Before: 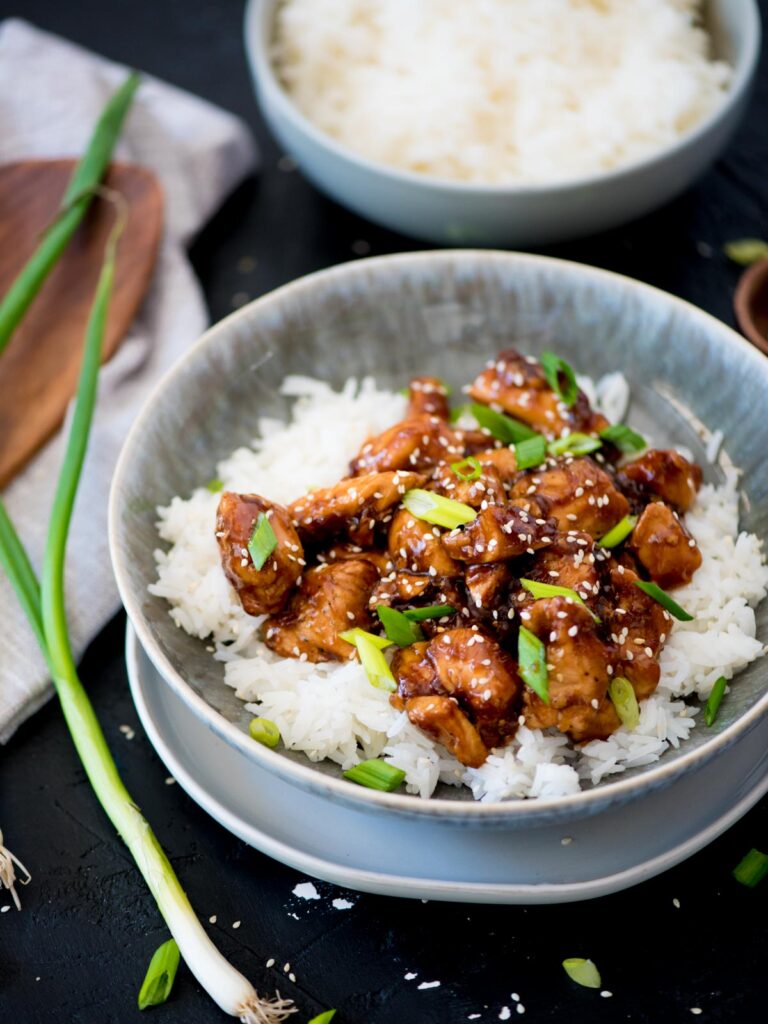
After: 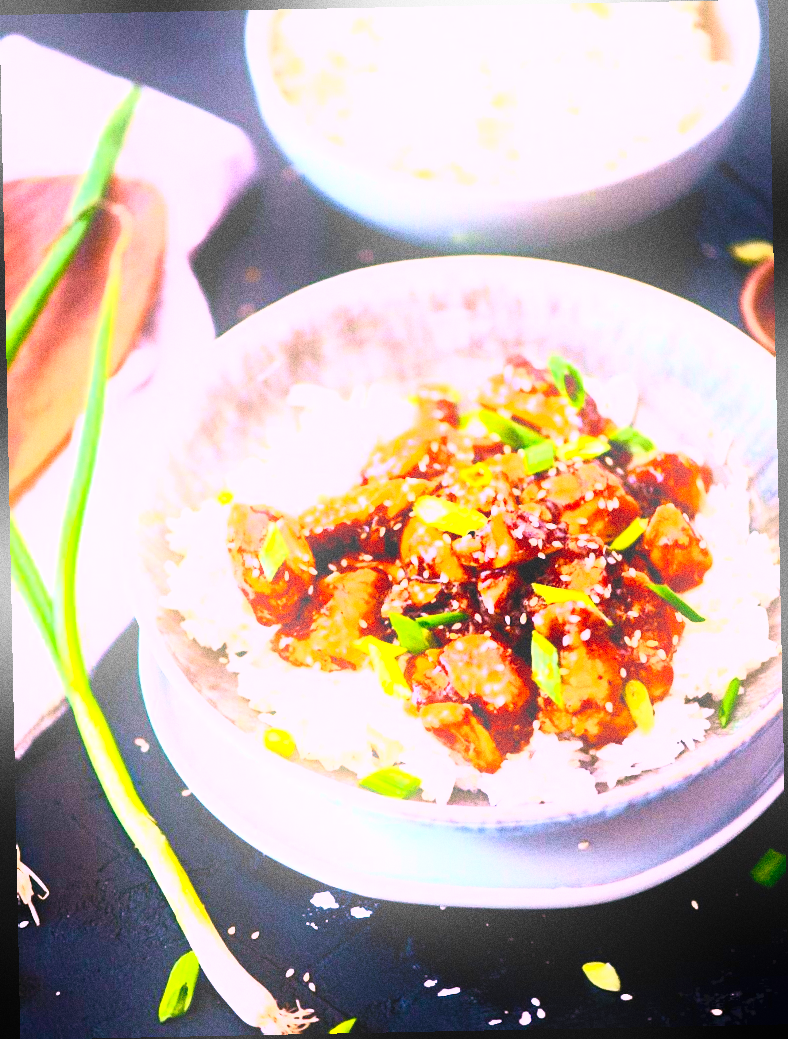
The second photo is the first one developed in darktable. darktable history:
tone equalizer: on, module defaults
exposure: black level correction 0.001, exposure 0.5 EV, compensate exposure bias true, compensate highlight preservation false
bloom: size 15%, threshold 97%, strength 7%
velvia: on, module defaults
contrast brightness saturation: contrast 0.83, brightness 0.59, saturation 0.59
rotate and perspective: rotation -1.17°, automatic cropping off
white balance: red 1.188, blue 1.11
grain: coarseness 0.09 ISO, strength 40%
